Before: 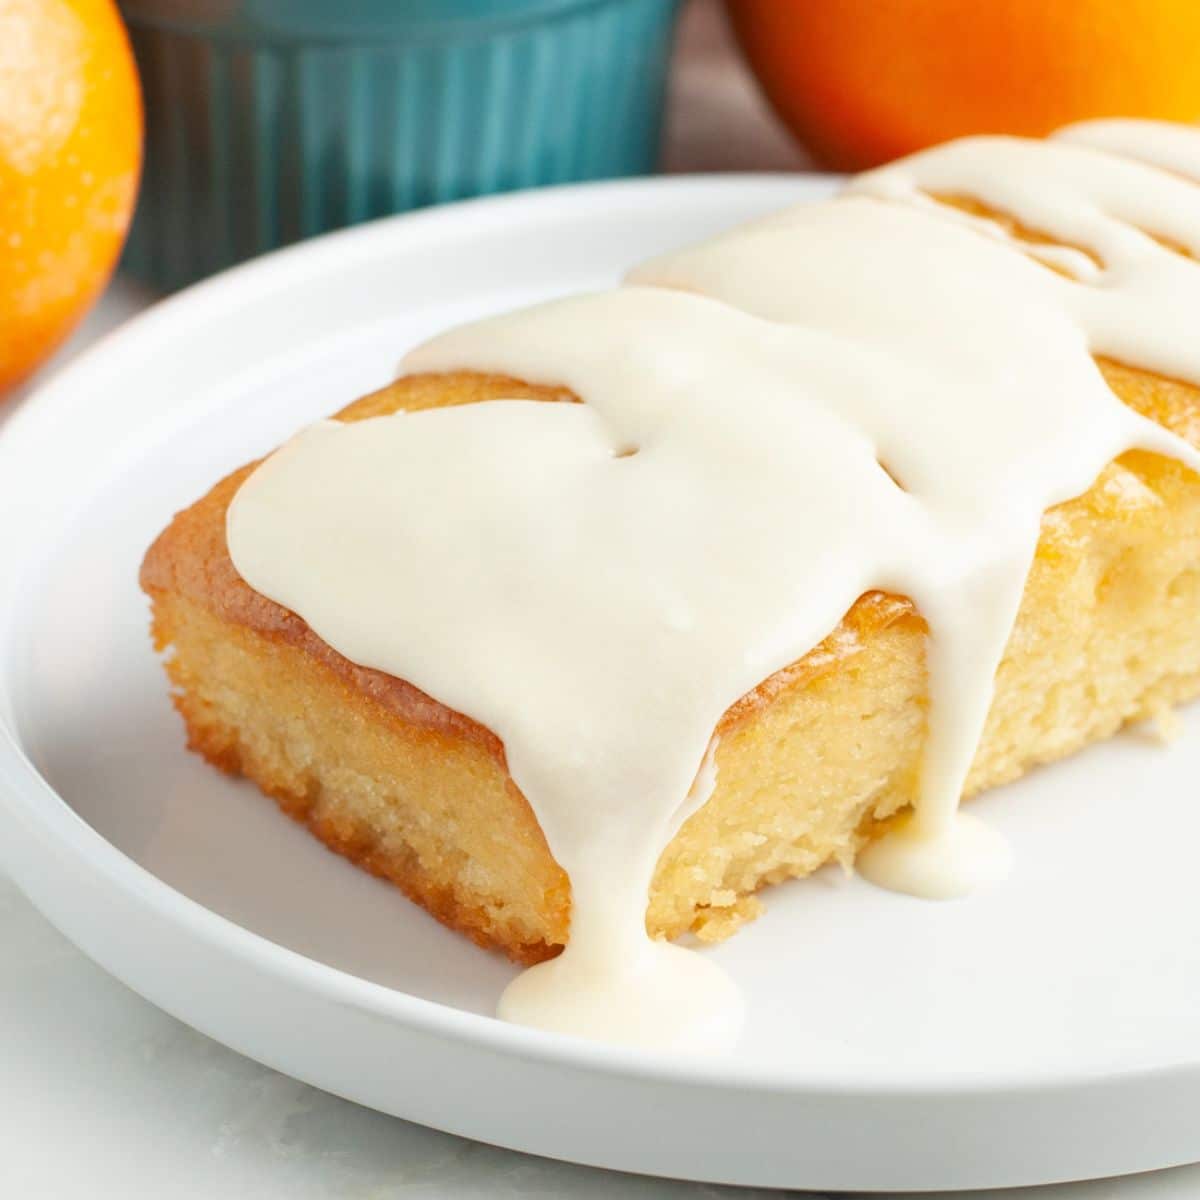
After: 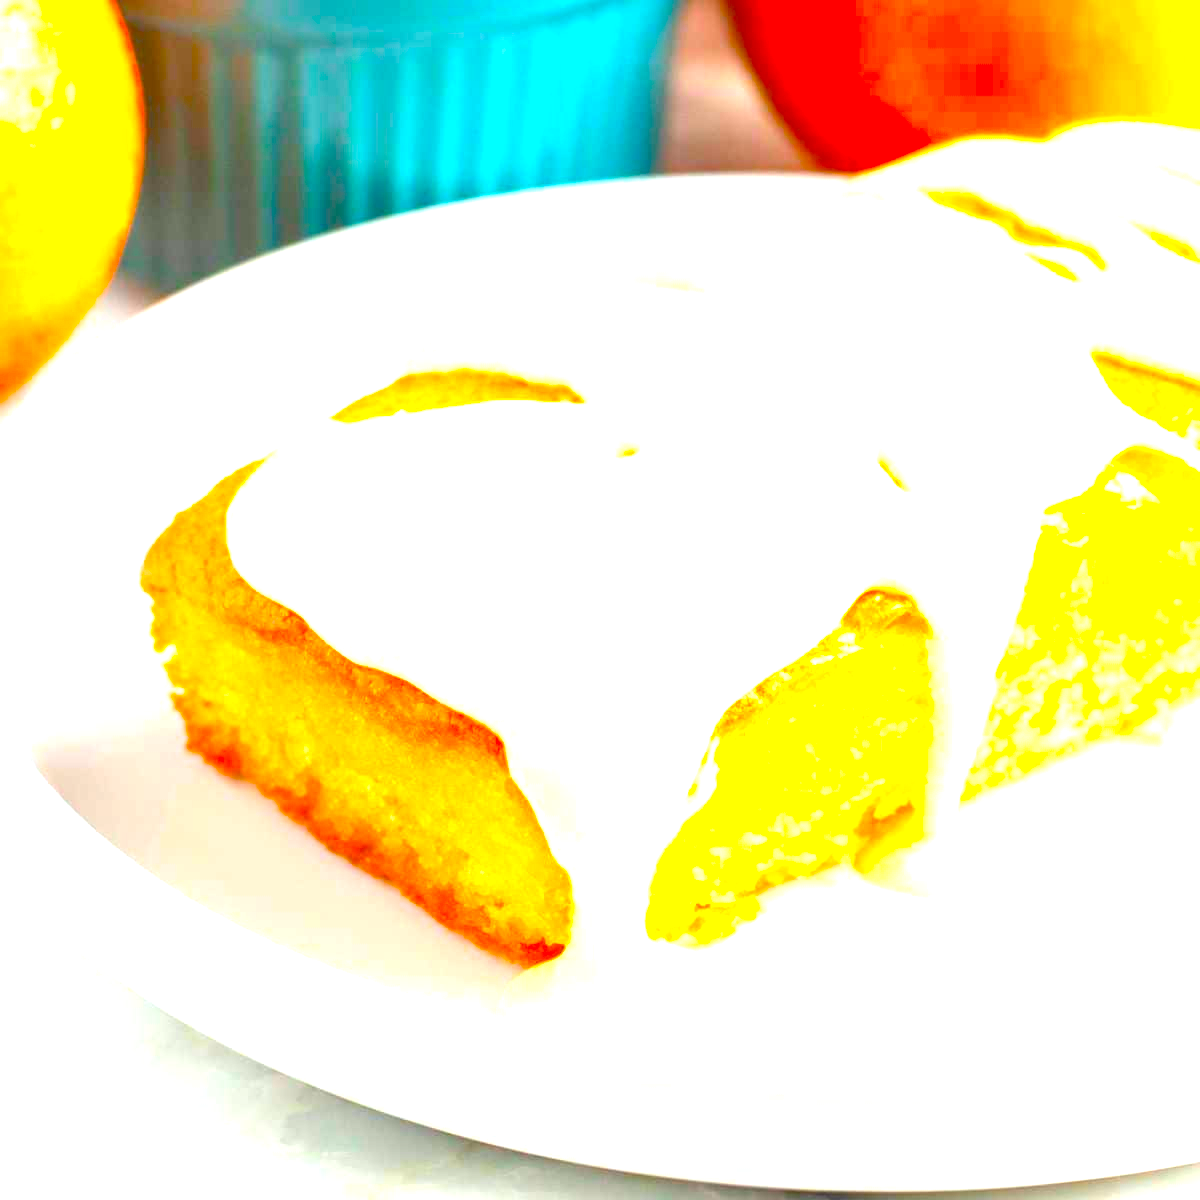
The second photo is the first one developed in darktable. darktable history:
color balance: input saturation 134.34%, contrast -10.04%, contrast fulcrum 19.67%, output saturation 133.51%
exposure: black level correction 0, exposure 1.675 EV, compensate exposure bias true, compensate highlight preservation false
